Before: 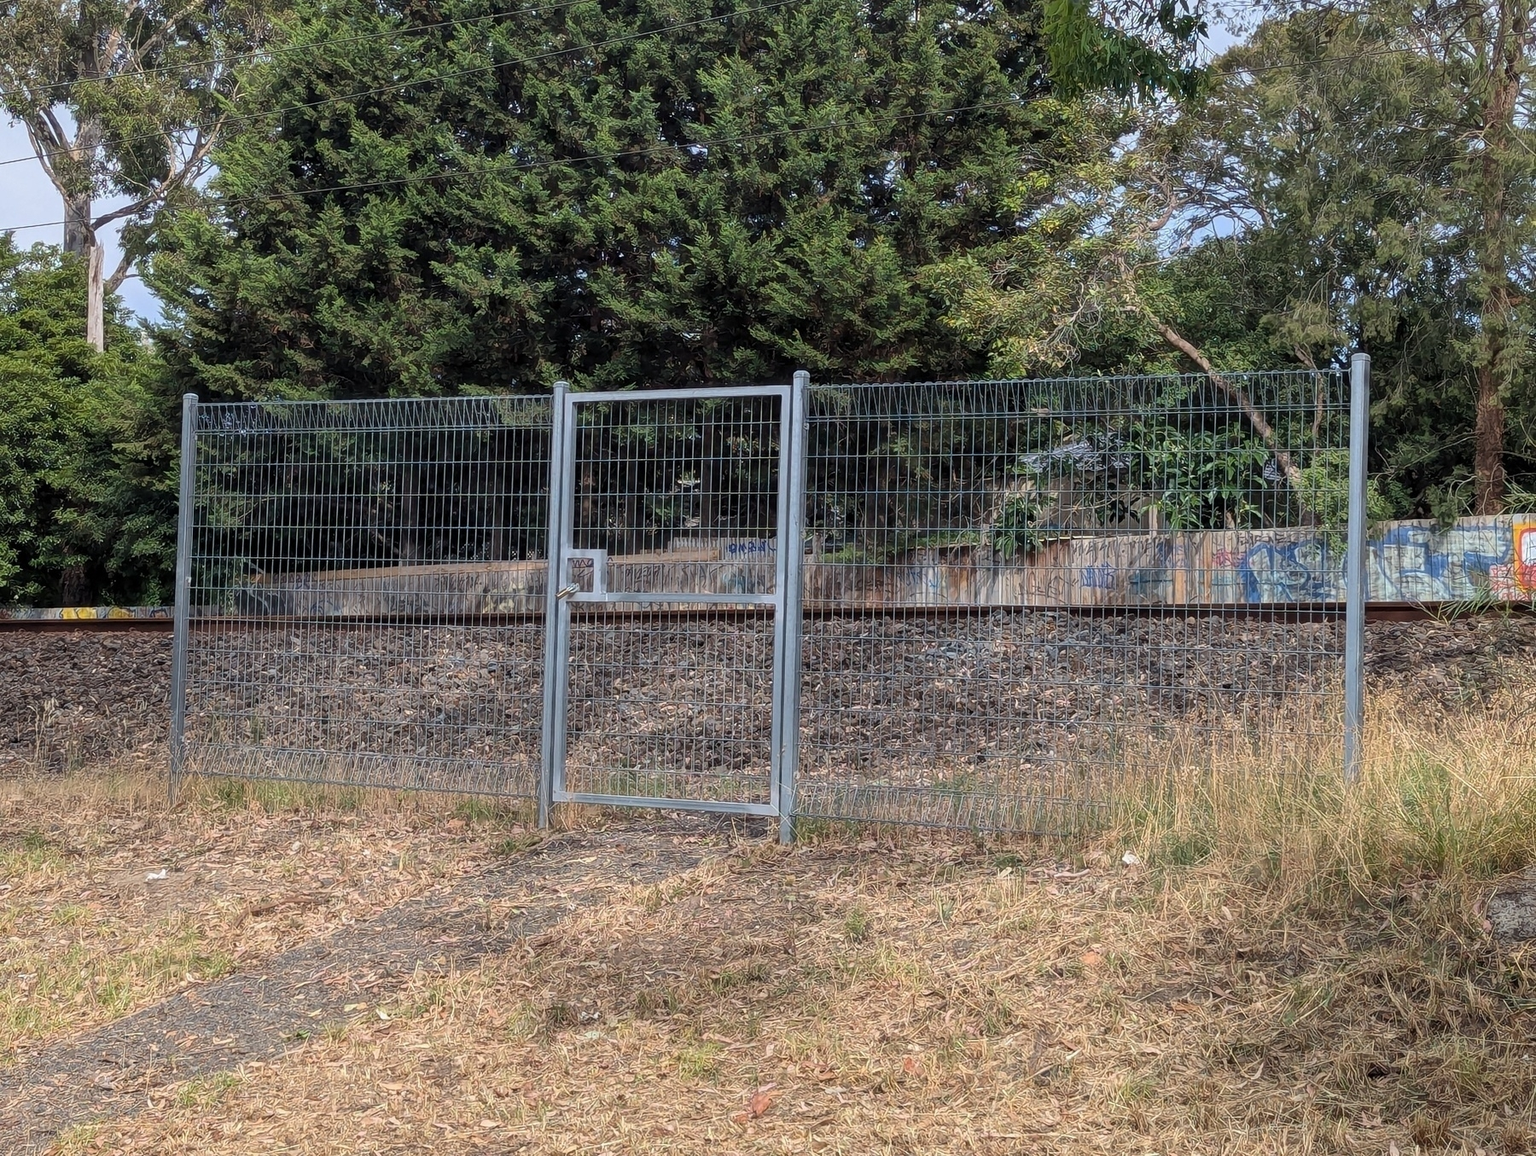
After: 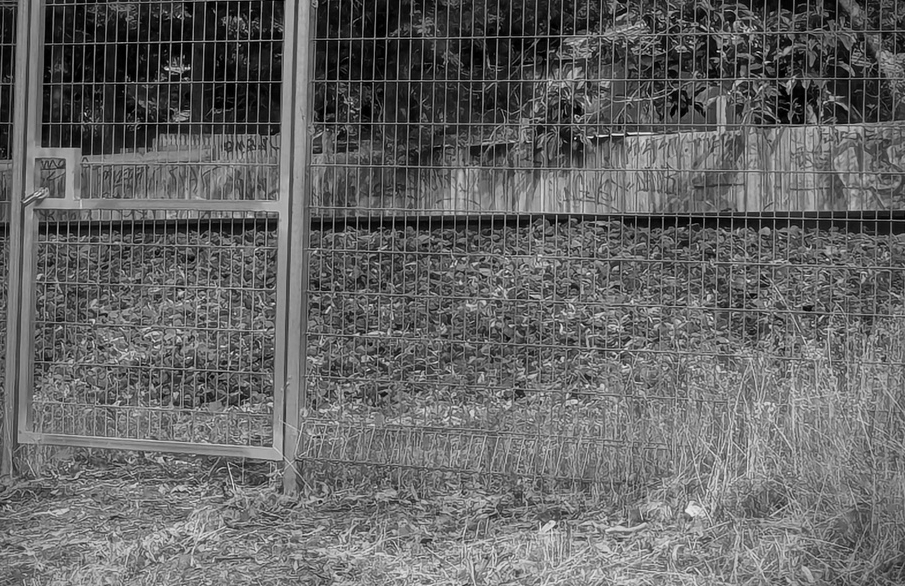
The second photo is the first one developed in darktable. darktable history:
monochrome: a -92.57, b 58.91
vignetting: unbound false
crop: left 35.03%, top 36.625%, right 14.663%, bottom 20.057%
